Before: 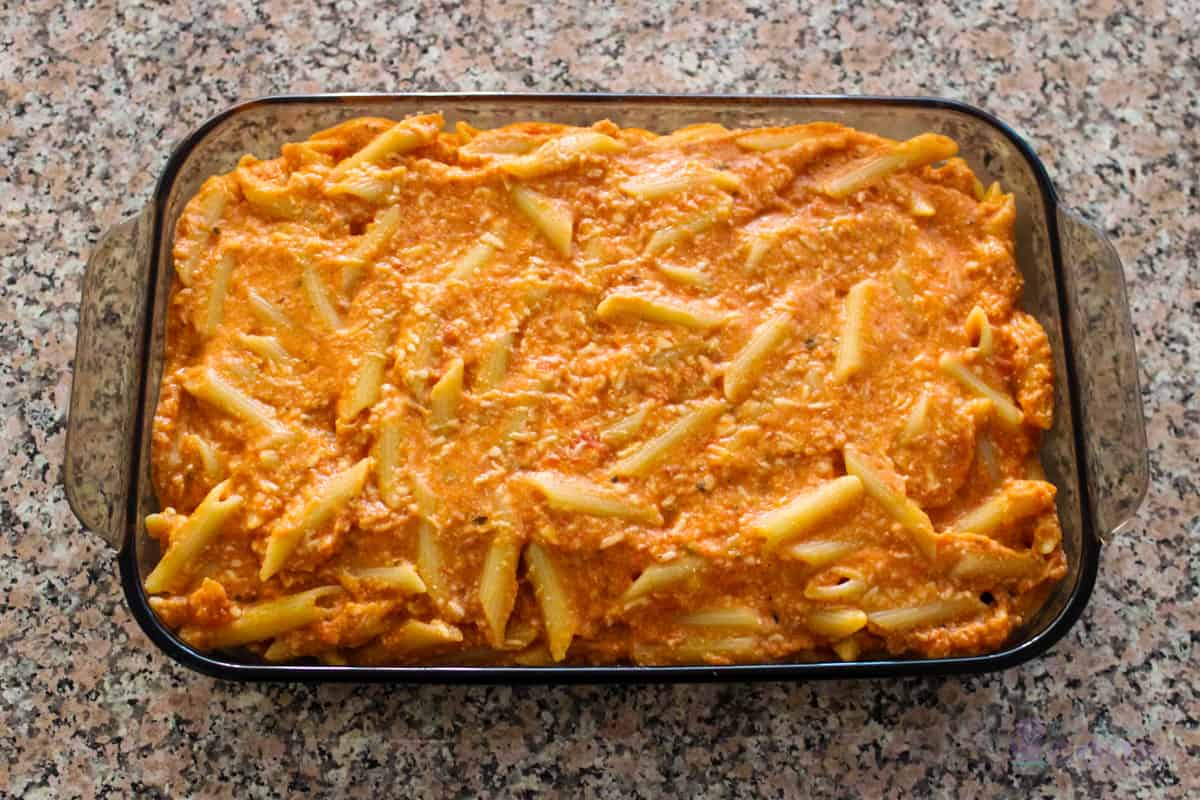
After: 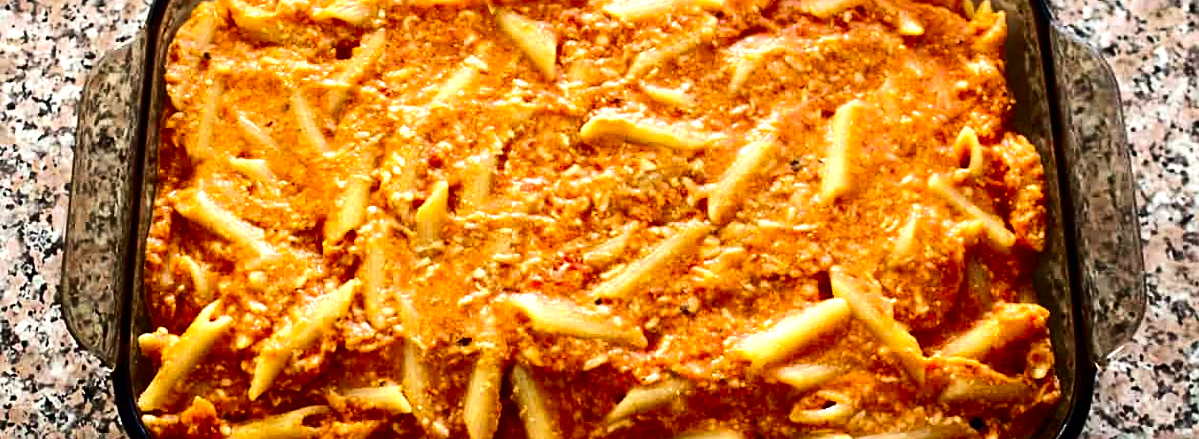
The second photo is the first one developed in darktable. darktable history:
exposure: black level correction 0, exposure 0.7 EV, compensate exposure bias true, compensate highlight preservation false
crop and rotate: top 23.043%, bottom 23.437%
color balance: contrast 8.5%, output saturation 105%
sharpen: on, module defaults
rotate and perspective: lens shift (horizontal) -0.055, automatic cropping off
contrast brightness saturation: contrast 0.24, brightness -0.24, saturation 0.14
color zones: curves: ch0 [(0, 0.5) (0.125, 0.4) (0.25, 0.5) (0.375, 0.4) (0.5, 0.4) (0.625, 0.35) (0.75, 0.35) (0.875, 0.5)]; ch1 [(0, 0.35) (0.125, 0.45) (0.25, 0.35) (0.375, 0.35) (0.5, 0.35) (0.625, 0.35) (0.75, 0.45) (0.875, 0.35)]; ch2 [(0, 0.6) (0.125, 0.5) (0.25, 0.5) (0.375, 0.6) (0.5, 0.6) (0.625, 0.5) (0.75, 0.5) (0.875, 0.5)]
